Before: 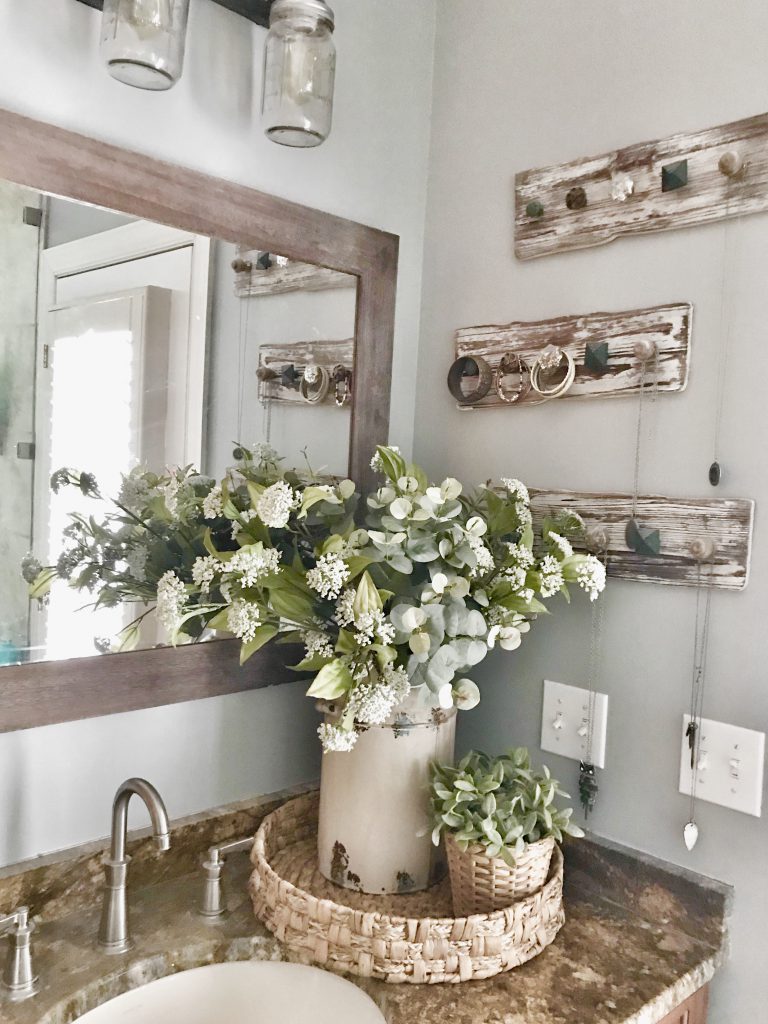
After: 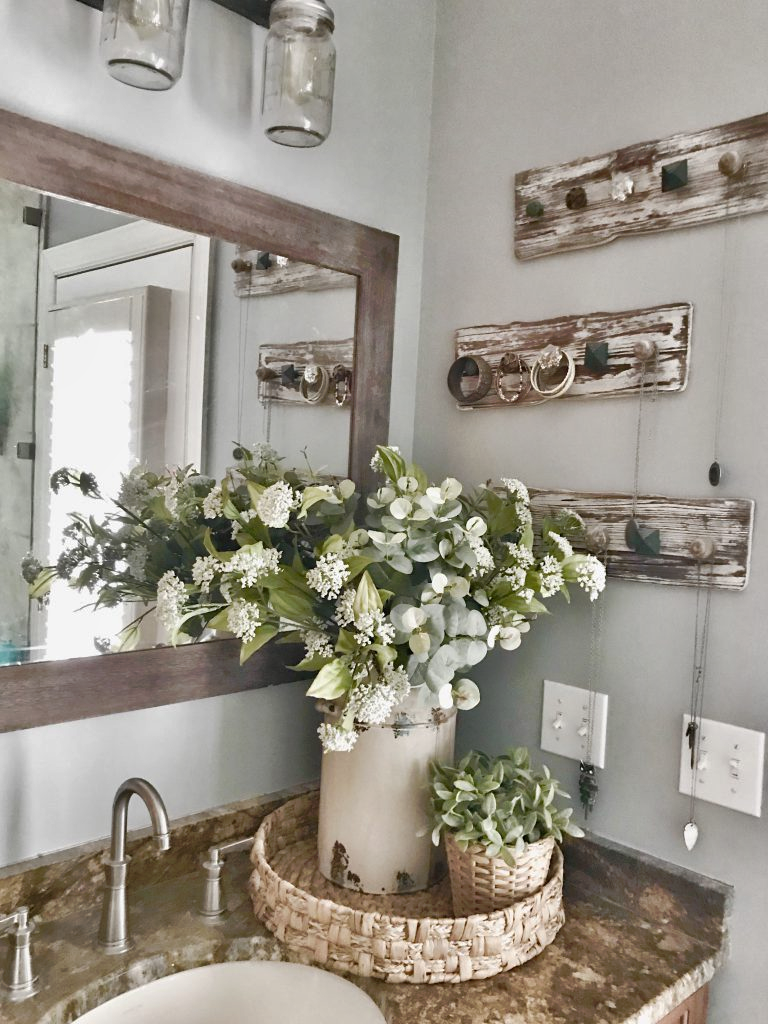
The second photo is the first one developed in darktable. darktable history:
tone curve: curves: ch0 [(0, 0) (0.003, 0.012) (0.011, 0.015) (0.025, 0.027) (0.044, 0.045) (0.069, 0.064) (0.1, 0.093) (0.136, 0.133) (0.177, 0.177) (0.224, 0.221) (0.277, 0.272) (0.335, 0.342) (0.399, 0.398) (0.468, 0.462) (0.543, 0.547) (0.623, 0.624) (0.709, 0.711) (0.801, 0.792) (0.898, 0.889) (1, 1)], preserve colors none
shadows and highlights: radius 108.52, shadows 23.73, highlights -59.32, low approximation 0.01, soften with gaussian
